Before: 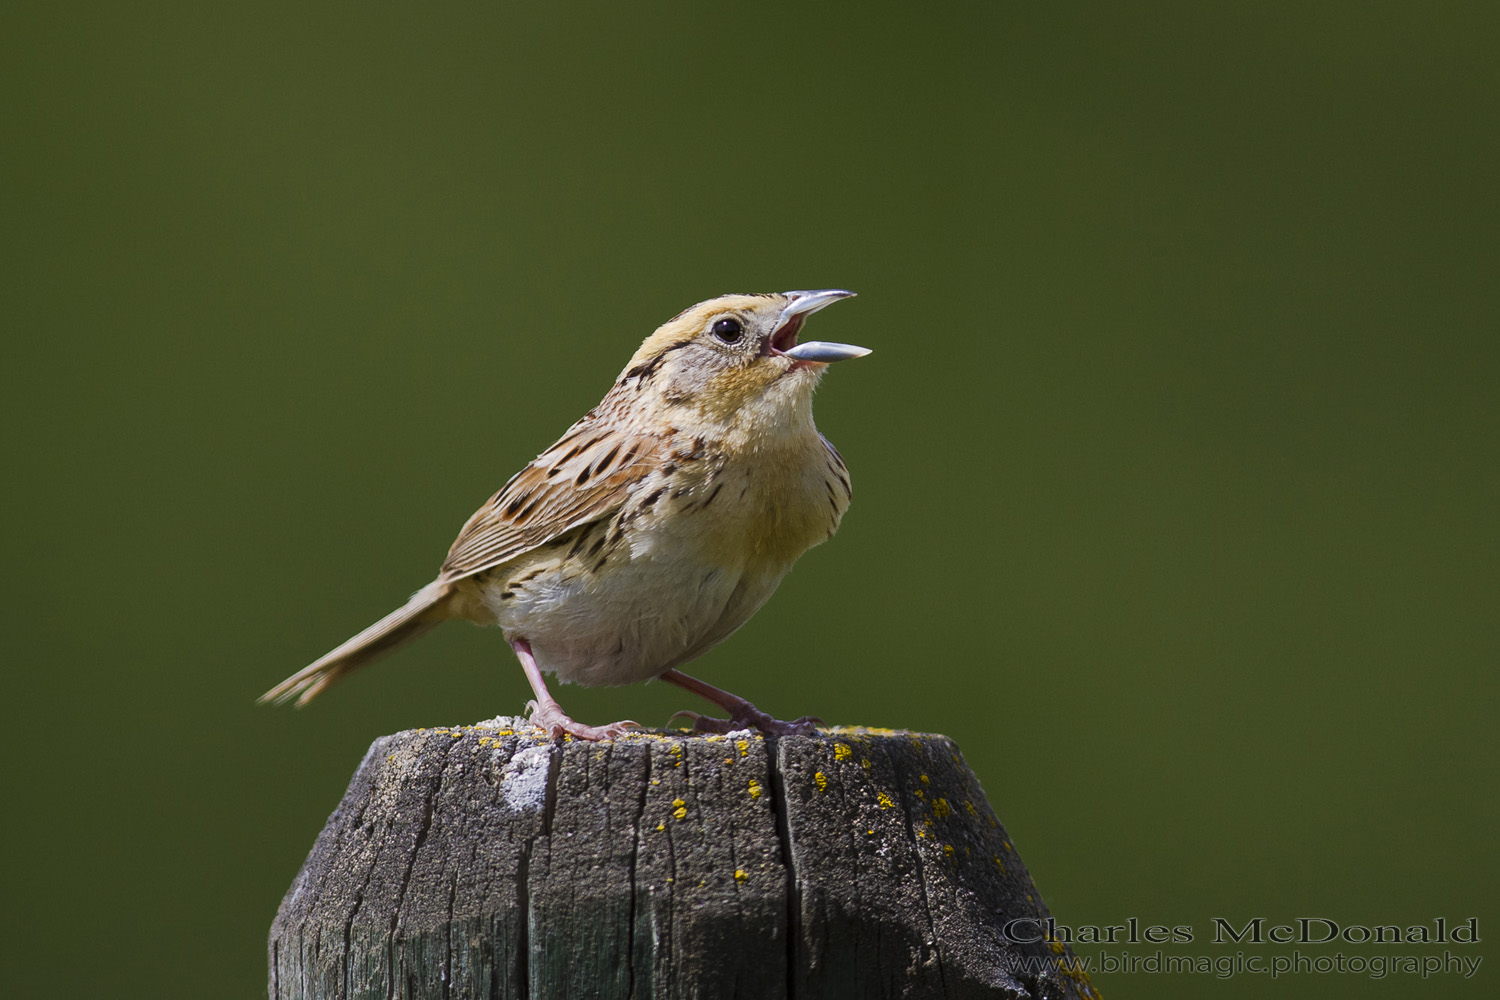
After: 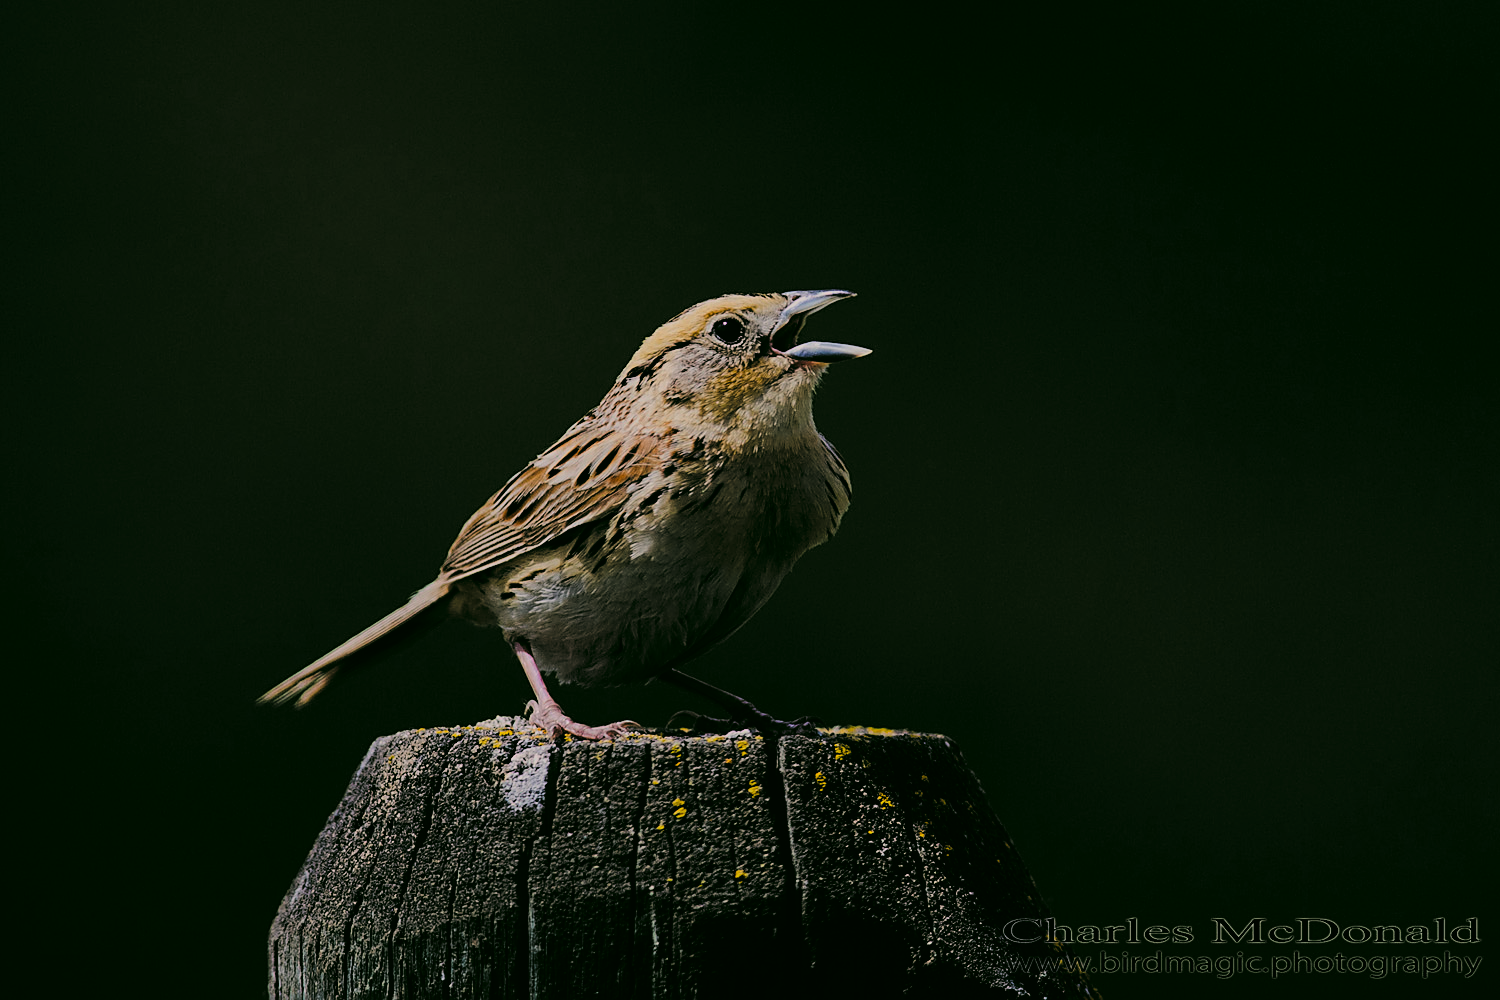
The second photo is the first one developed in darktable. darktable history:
tone curve: curves: ch0 [(0, 0) (0.128, 0.068) (0.292, 0.274) (0.453, 0.507) (0.653, 0.717) (0.785, 0.817) (0.995, 0.917)]; ch1 [(0, 0) (0.384, 0.365) (0.463, 0.447) (0.486, 0.474) (0.503, 0.497) (0.52, 0.525) (0.559, 0.591) (0.583, 0.623) (0.672, 0.699) (0.766, 0.773) (1, 1)]; ch2 [(0, 0) (0.374, 0.344) (0.446, 0.443) (0.501, 0.5) (0.527, 0.549) (0.565, 0.582) (0.624, 0.632) (1, 1)], color space Lab, linked channels, preserve colors none
color balance rgb: global offset › chroma 0.054%, global offset › hue 253.44°, shadows fall-off 299.38%, white fulcrum 1.99 EV, highlights fall-off 299.939%, linear chroma grading › shadows 10.338%, linear chroma grading › highlights 9.602%, linear chroma grading › global chroma 14.645%, linear chroma grading › mid-tones 14.659%, perceptual saturation grading › global saturation 0.485%, mask middle-gray fulcrum 99.27%, global vibrance 9.785%, contrast gray fulcrum 38.358%
exposure: black level correction -0.017, exposure -1.039 EV, compensate exposure bias true, compensate highlight preservation false
sharpen: on, module defaults
filmic rgb: black relative exposure -5.09 EV, white relative exposure 3.19 EV, hardness 3.47, contrast 1.186, highlights saturation mix -49.6%, color science v6 (2022)
color correction: highlights a* 4.5, highlights b* 4.97, shadows a* -7.29, shadows b* 4.97
